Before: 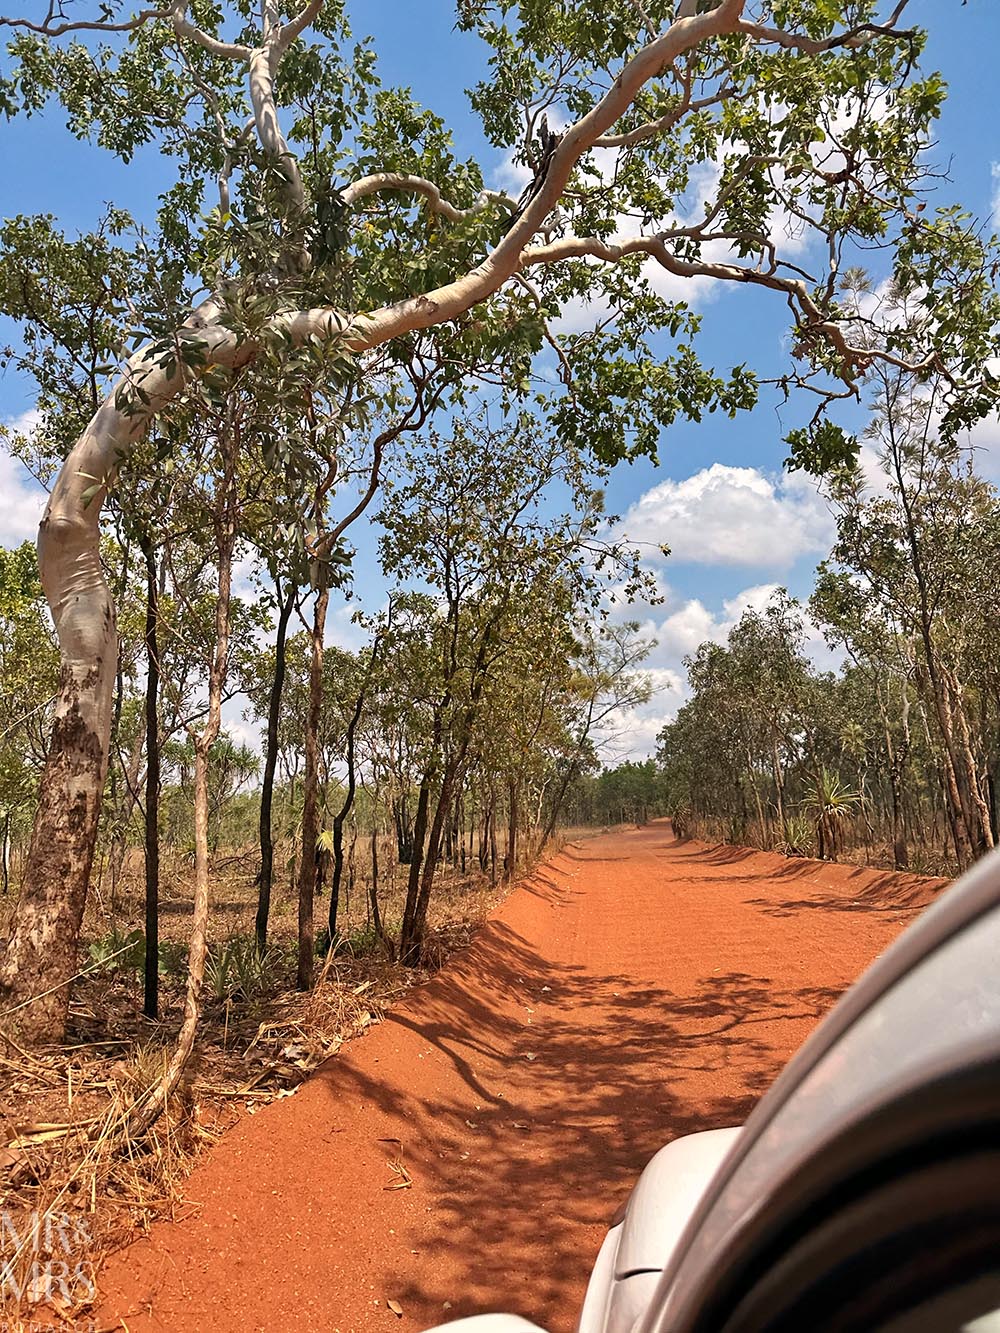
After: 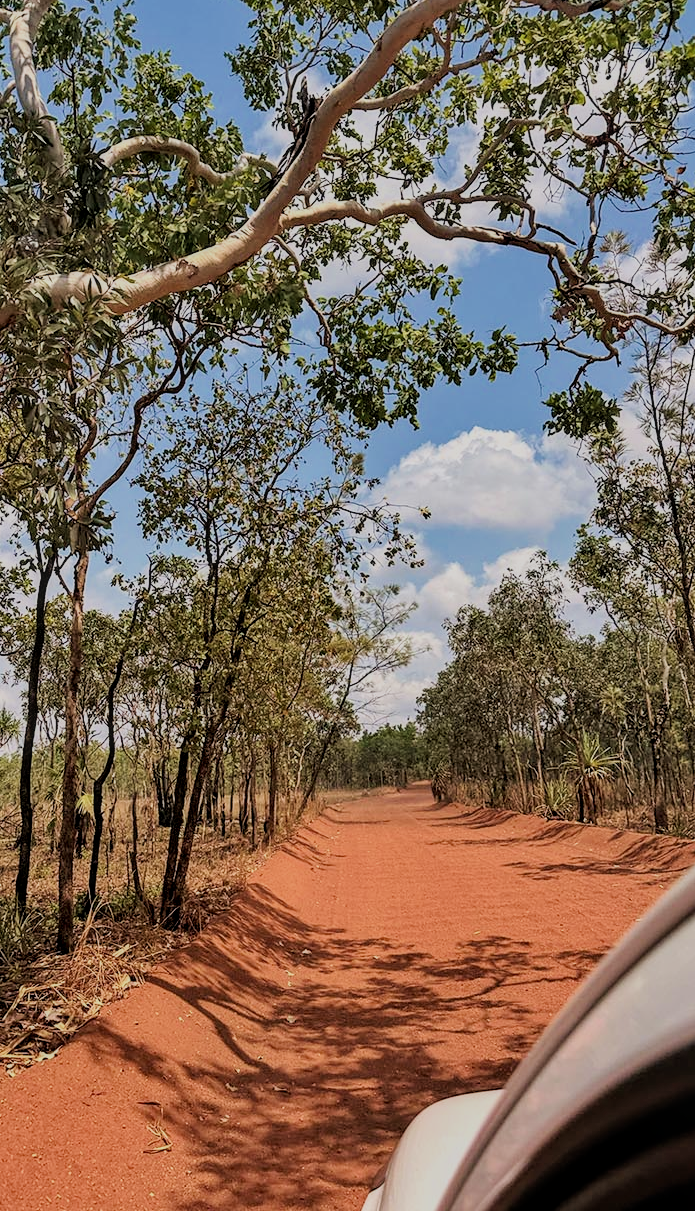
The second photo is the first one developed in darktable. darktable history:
local contrast: on, module defaults
crop and rotate: left 24.034%, top 2.838%, right 6.406%, bottom 6.299%
filmic rgb: black relative exposure -7.15 EV, white relative exposure 5.36 EV, hardness 3.02
contrast brightness saturation: contrast 0.01, saturation -0.05
velvia: on, module defaults
